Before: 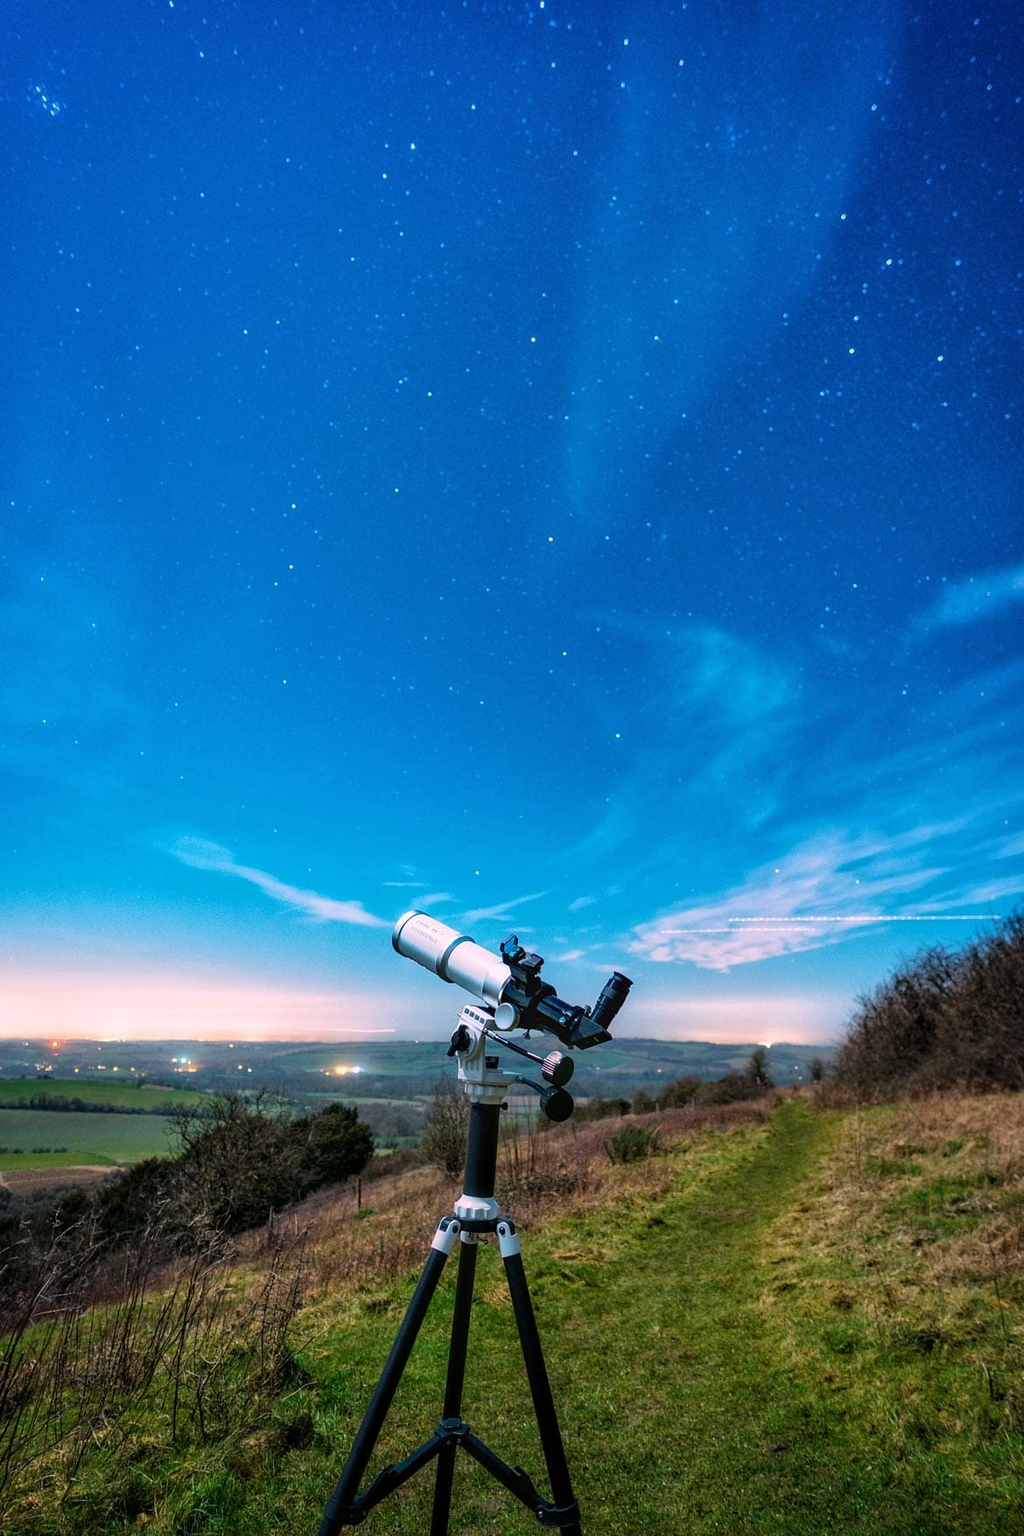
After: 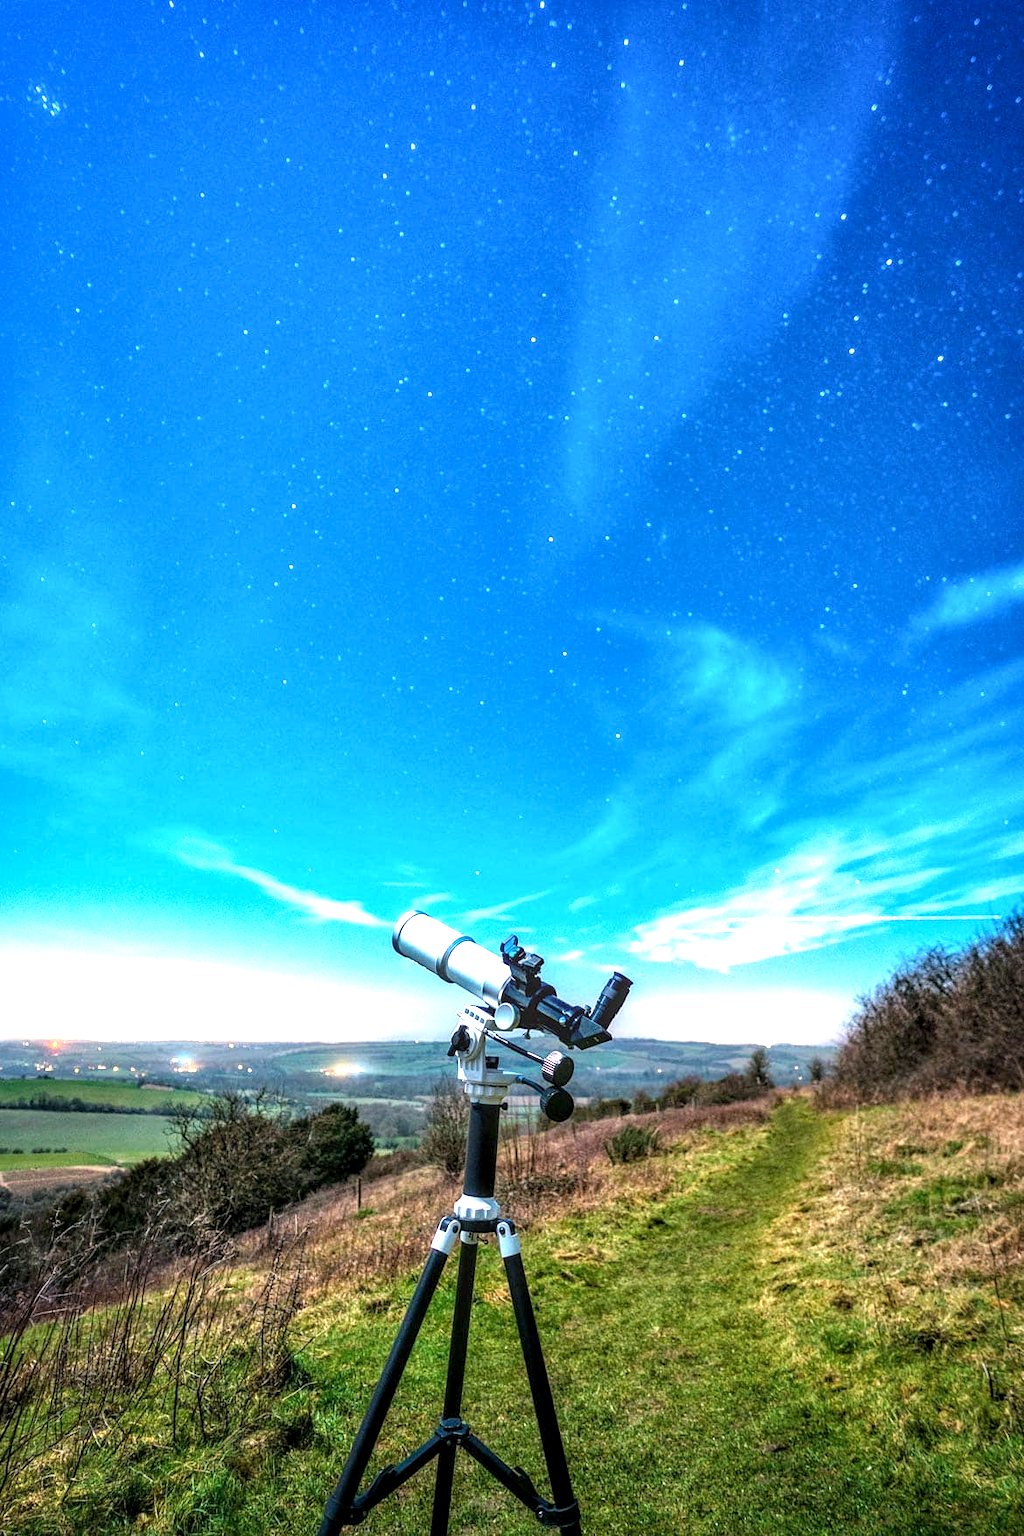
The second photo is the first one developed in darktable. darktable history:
local contrast: detail 130%
exposure: black level correction 0, exposure 1.1 EV, compensate highlight preservation false
